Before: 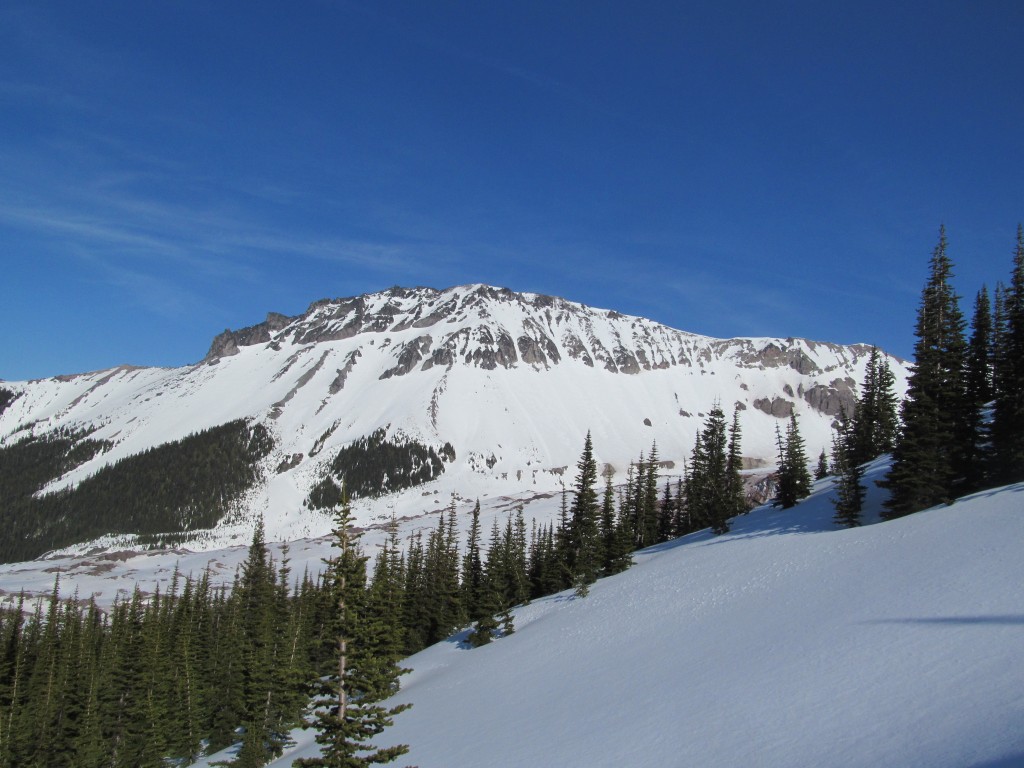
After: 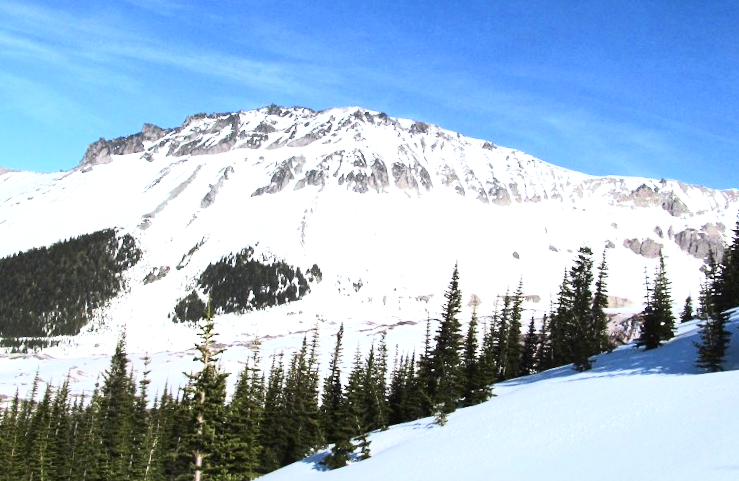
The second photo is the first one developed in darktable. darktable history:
contrast brightness saturation: contrast 0.39, brightness 0.1
exposure: exposure 1 EV, compensate highlight preservation false
crop and rotate: angle -3.37°, left 9.79%, top 20.73%, right 12.42%, bottom 11.82%
color correction: saturation 1.11
